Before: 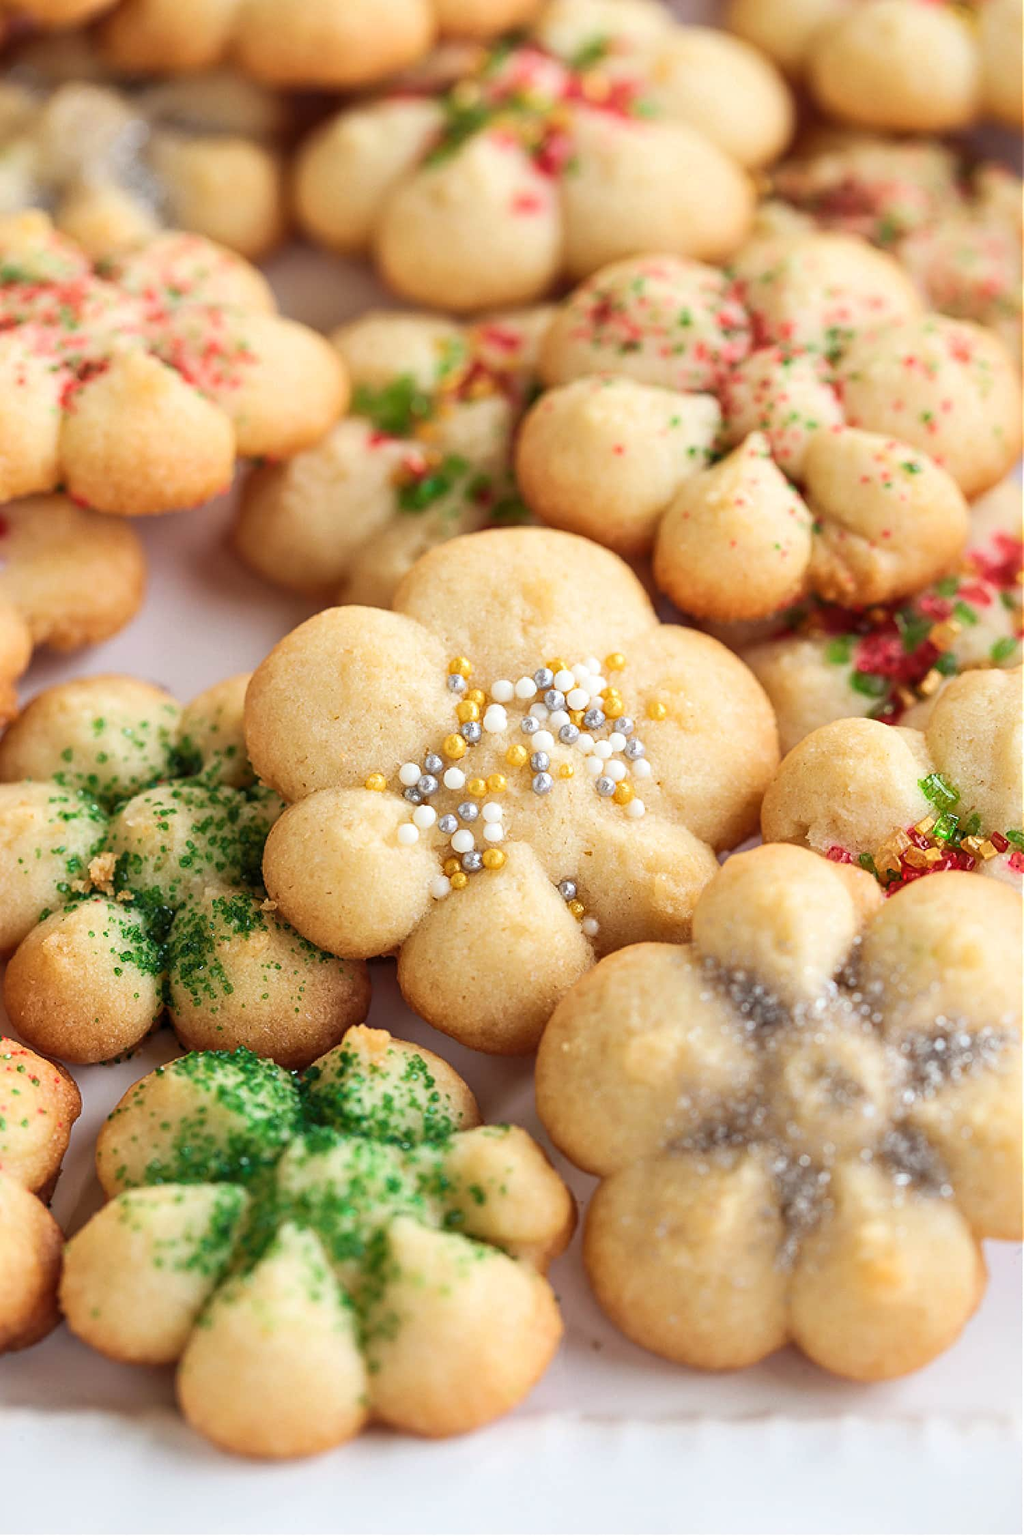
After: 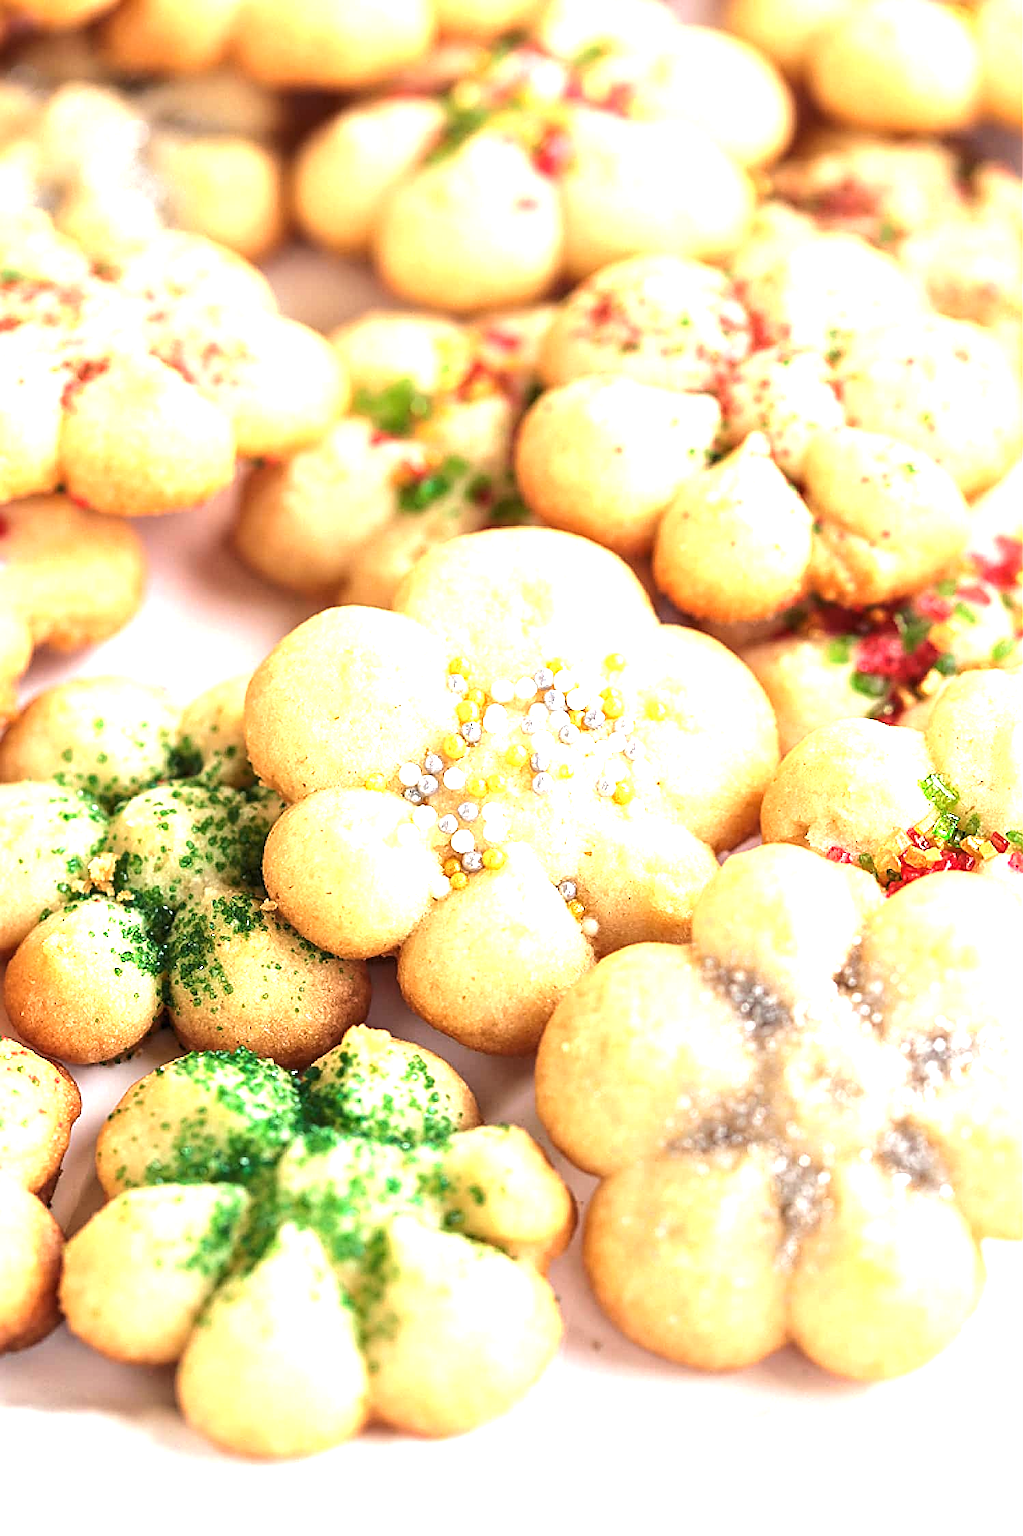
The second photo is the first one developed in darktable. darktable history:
sharpen: on, module defaults
tone equalizer: -8 EV -0.001 EV, -7 EV 0.001 EV, -6 EV -0.002 EV, -5 EV -0.003 EV, -4 EV -0.062 EV, -3 EV -0.222 EV, -2 EV -0.267 EV, -1 EV 0.105 EV, +0 EV 0.303 EV
exposure: black level correction 0, exposure 1.1 EV, compensate exposure bias true, compensate highlight preservation false
